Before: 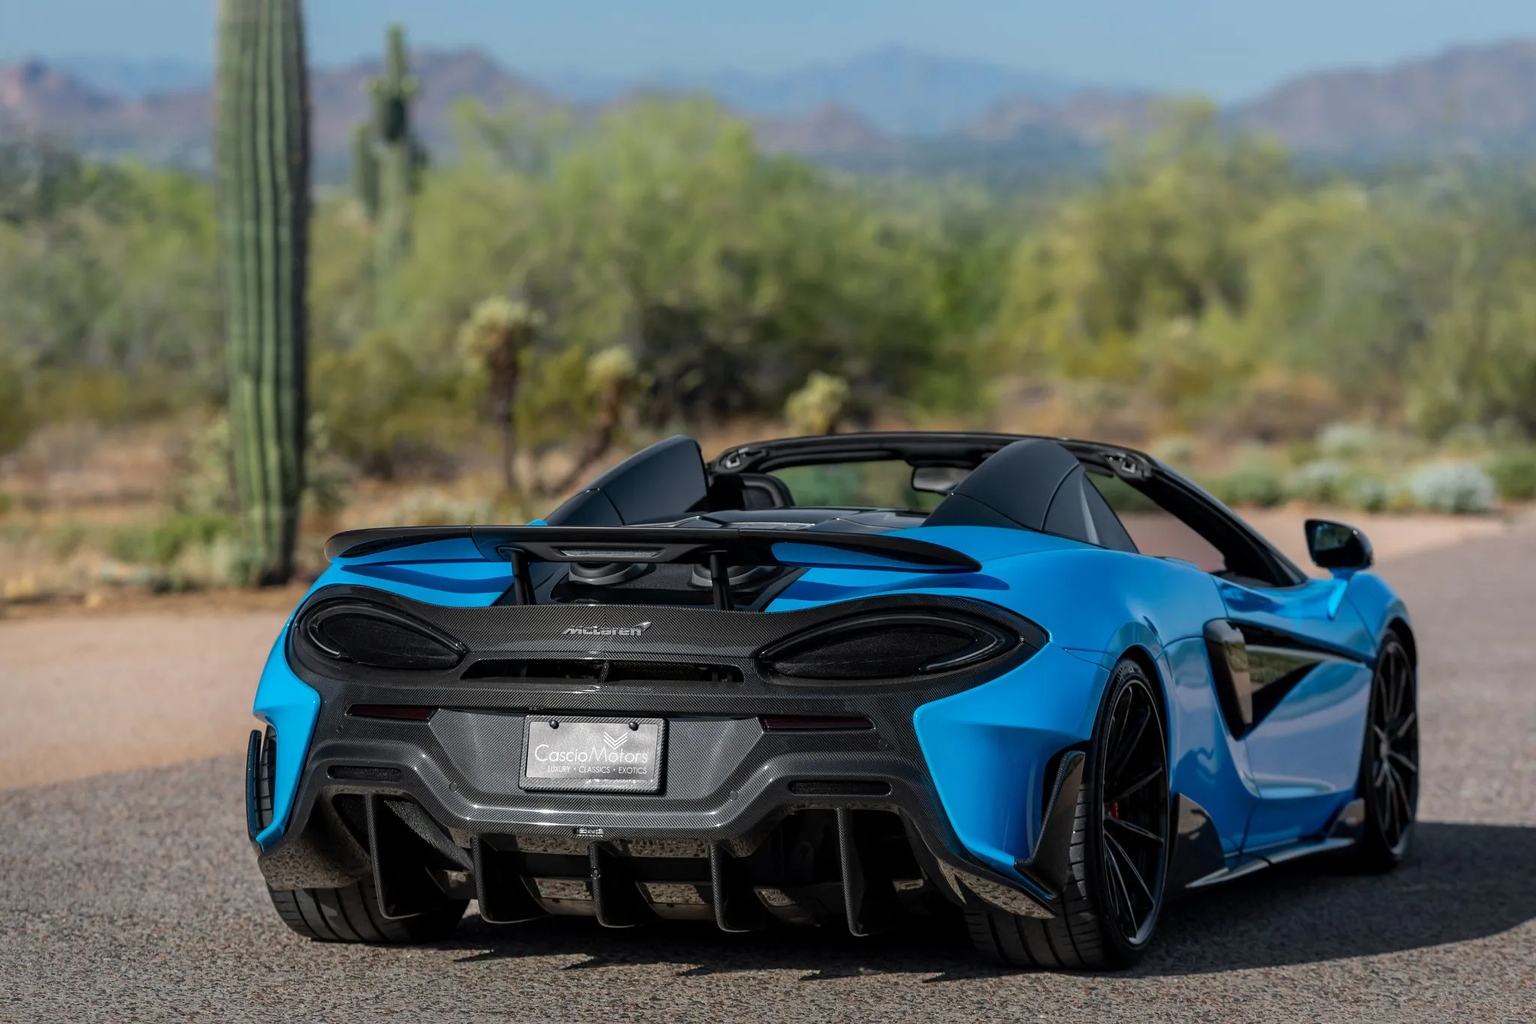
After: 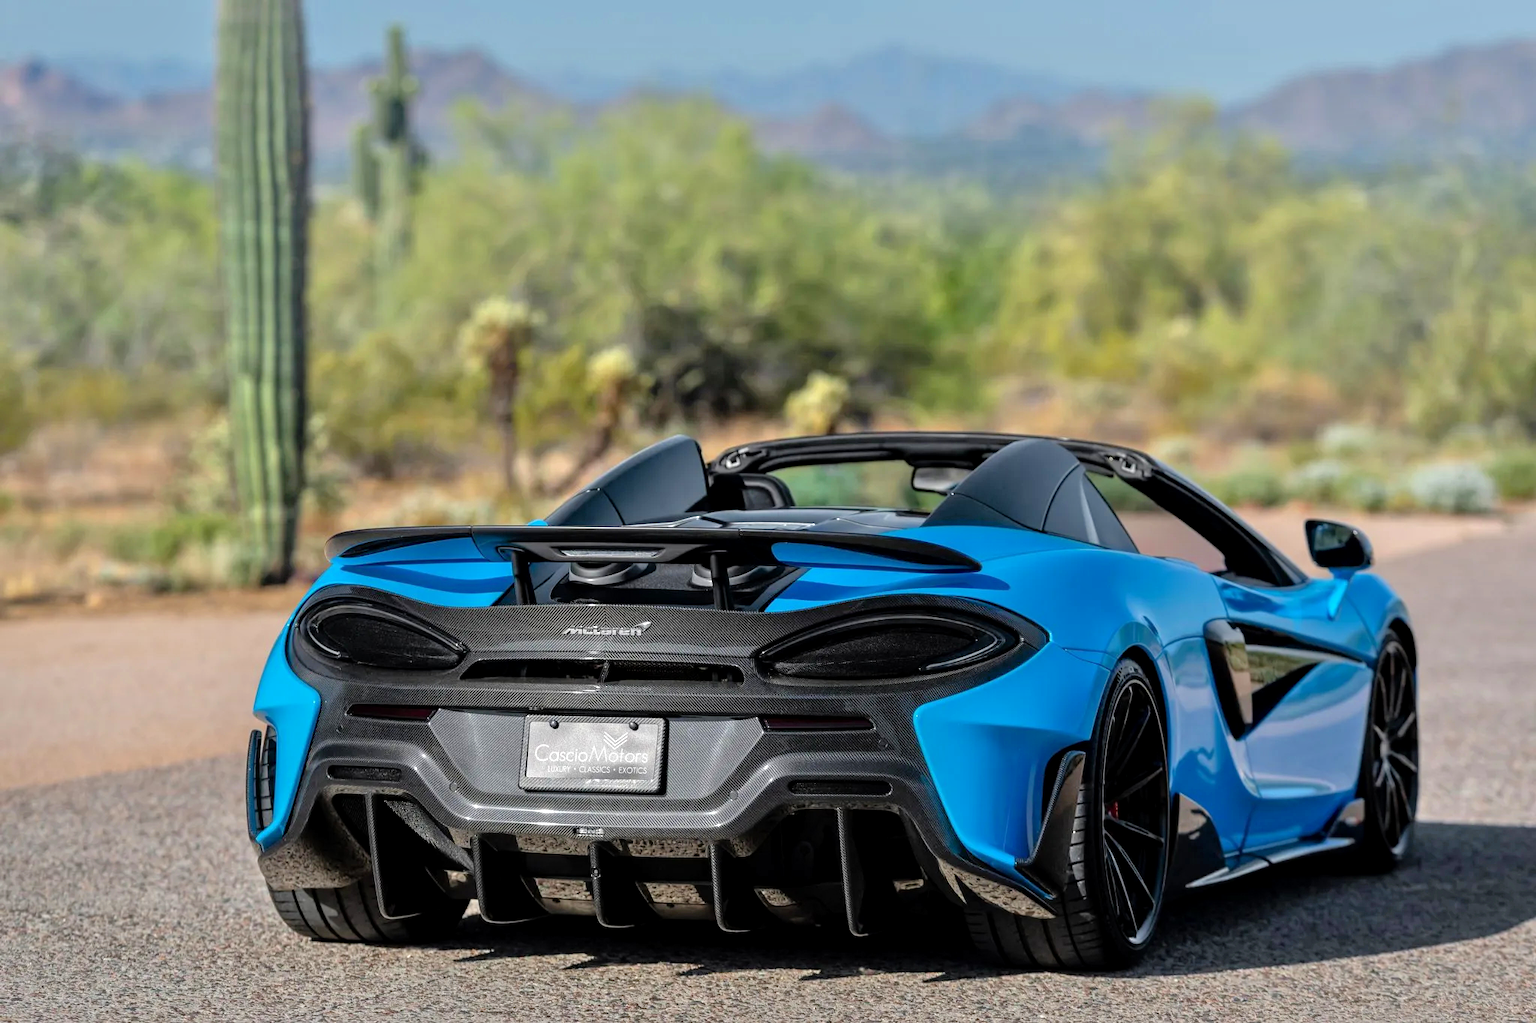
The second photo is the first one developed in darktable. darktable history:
exposure: black level correction 0.001, compensate highlight preservation false
tone equalizer: -7 EV 0.163 EV, -6 EV 0.594 EV, -5 EV 1.14 EV, -4 EV 1.35 EV, -3 EV 1.17 EV, -2 EV 0.6 EV, -1 EV 0.154 EV, luminance estimator HSV value / RGB max
